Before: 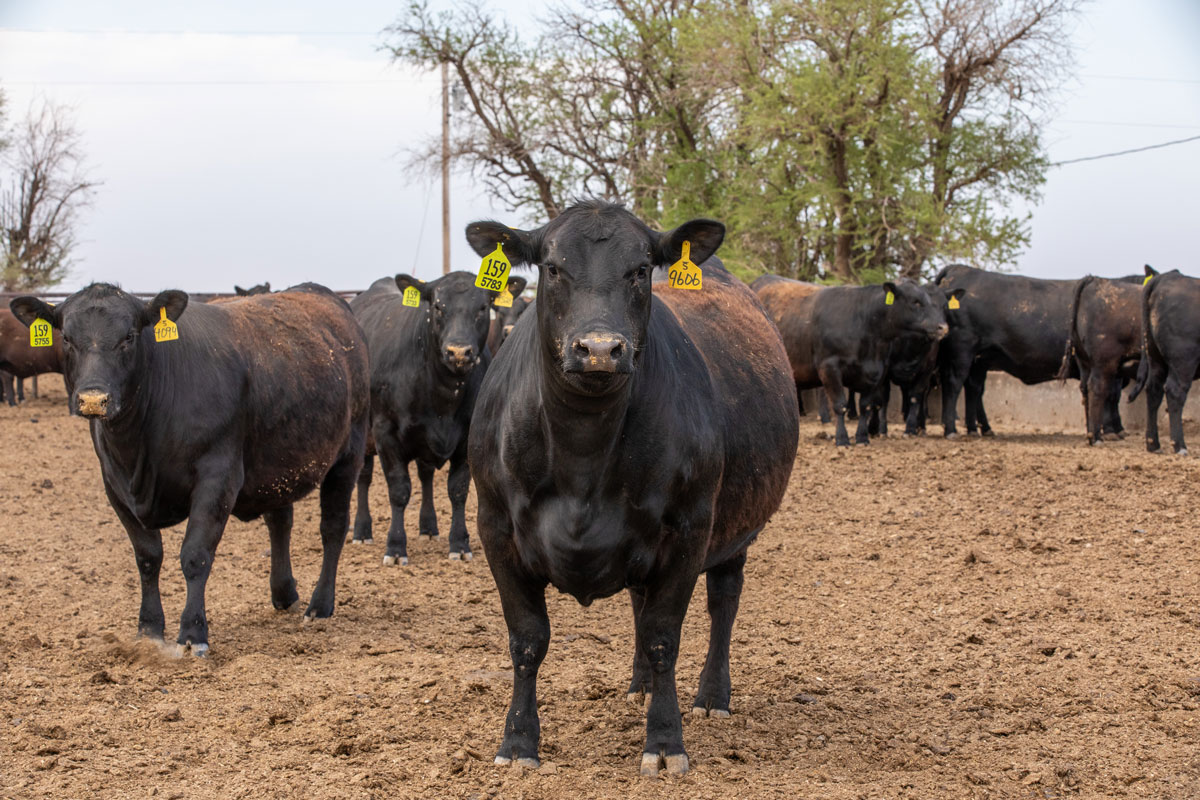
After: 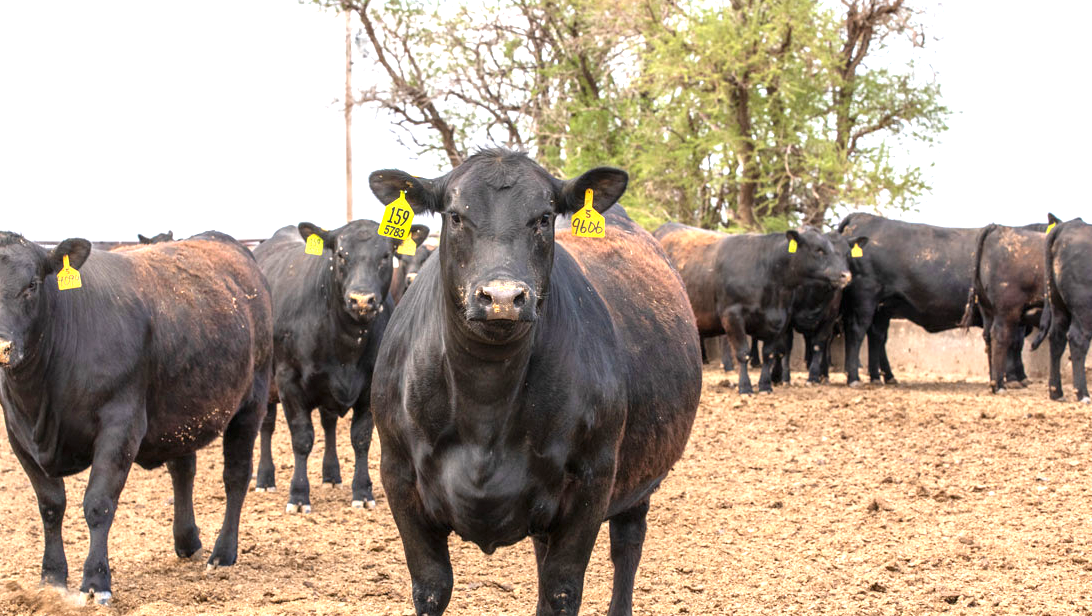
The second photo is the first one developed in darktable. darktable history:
tone equalizer: on, module defaults
crop: left 8.155%, top 6.611%, bottom 15.385%
exposure: black level correction 0, exposure 1.2 EV, compensate highlight preservation false
